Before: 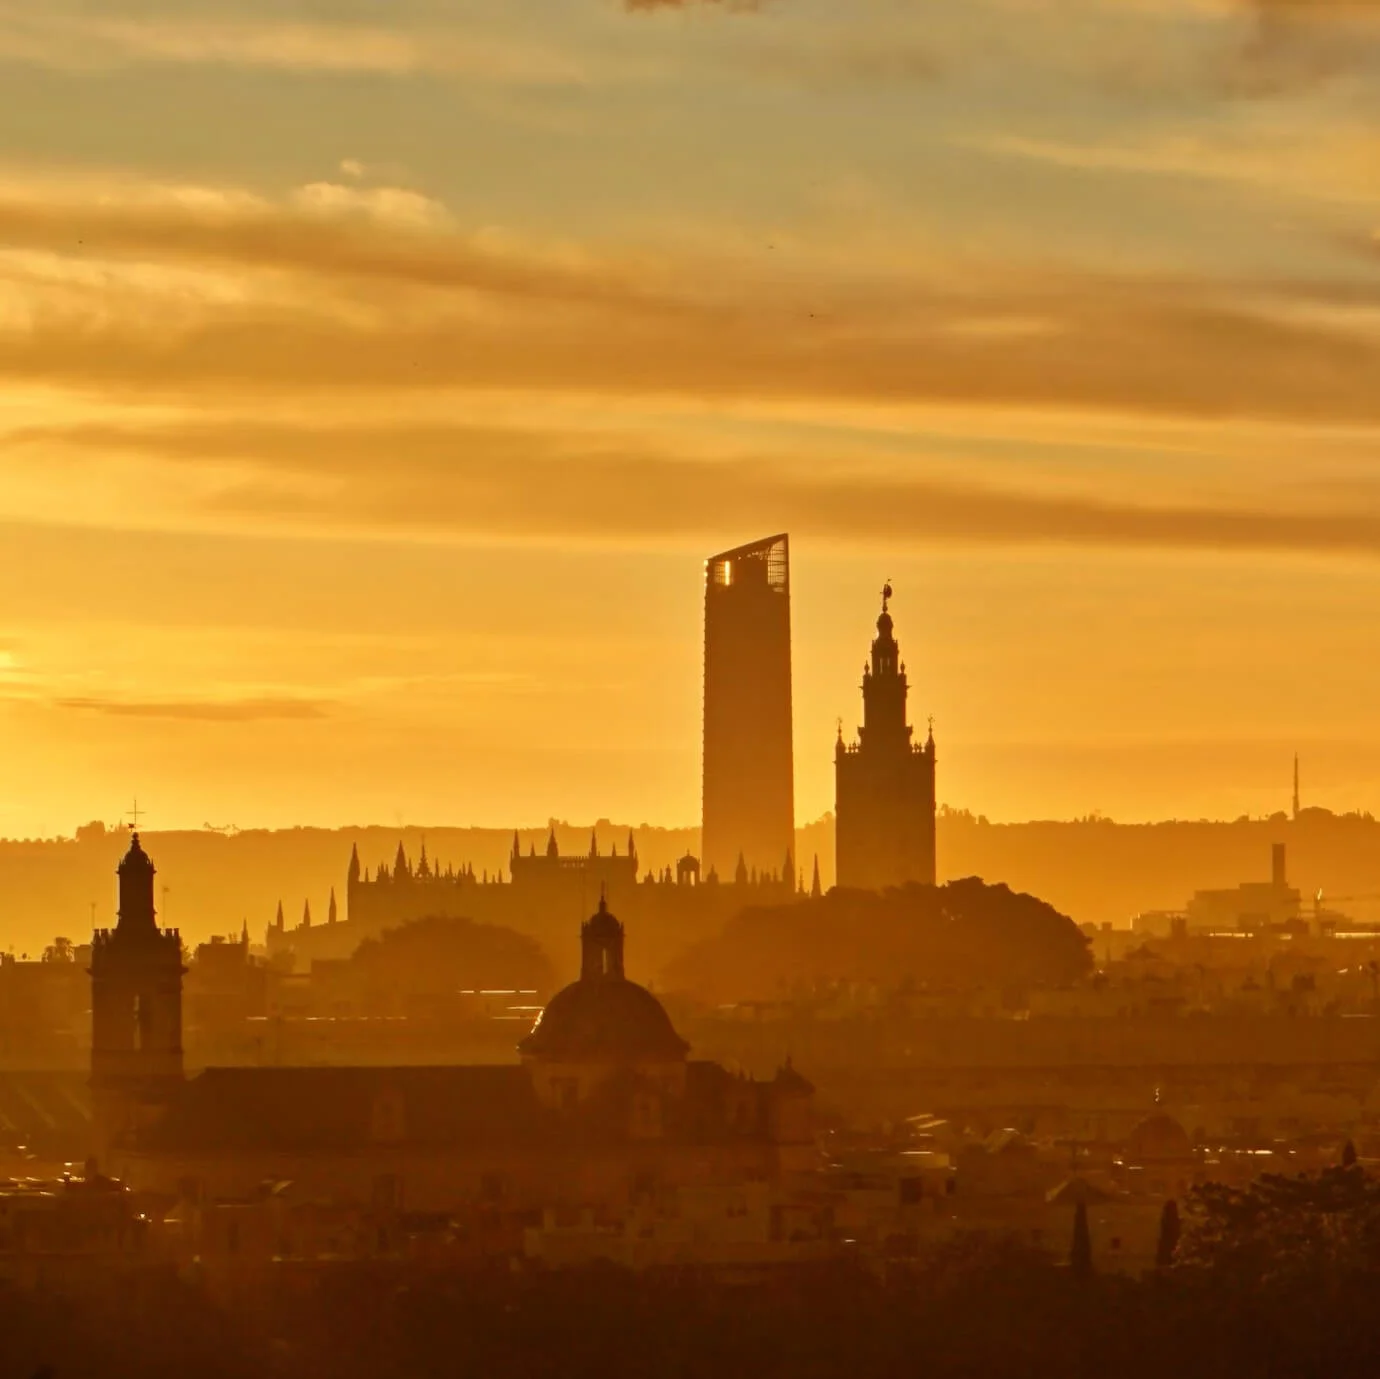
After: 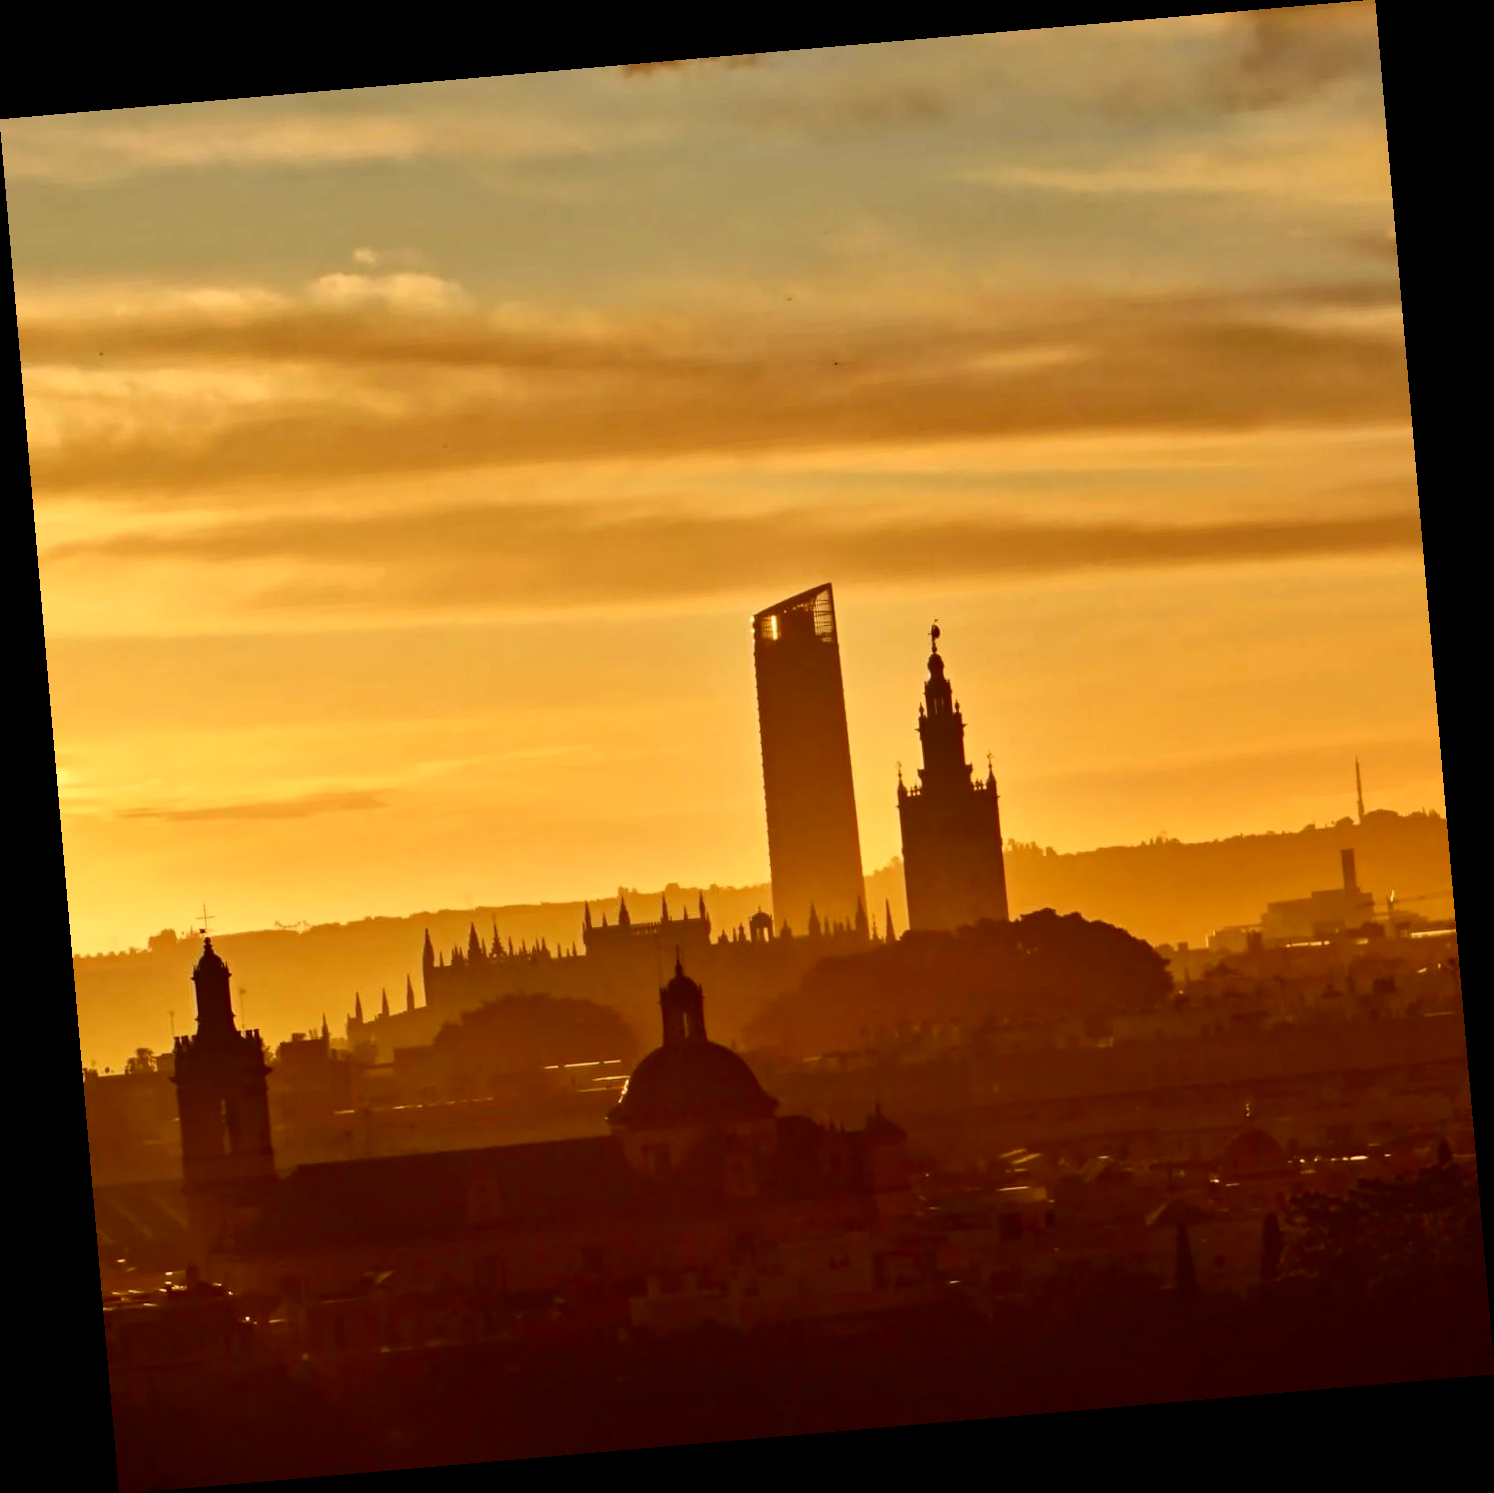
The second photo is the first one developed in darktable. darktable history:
color calibration: illuminant as shot in camera, x 0.358, y 0.373, temperature 4628.91 K
contrast brightness saturation: contrast 0.2, brightness -0.11, saturation 0.1
rotate and perspective: rotation -4.98°, automatic cropping off
